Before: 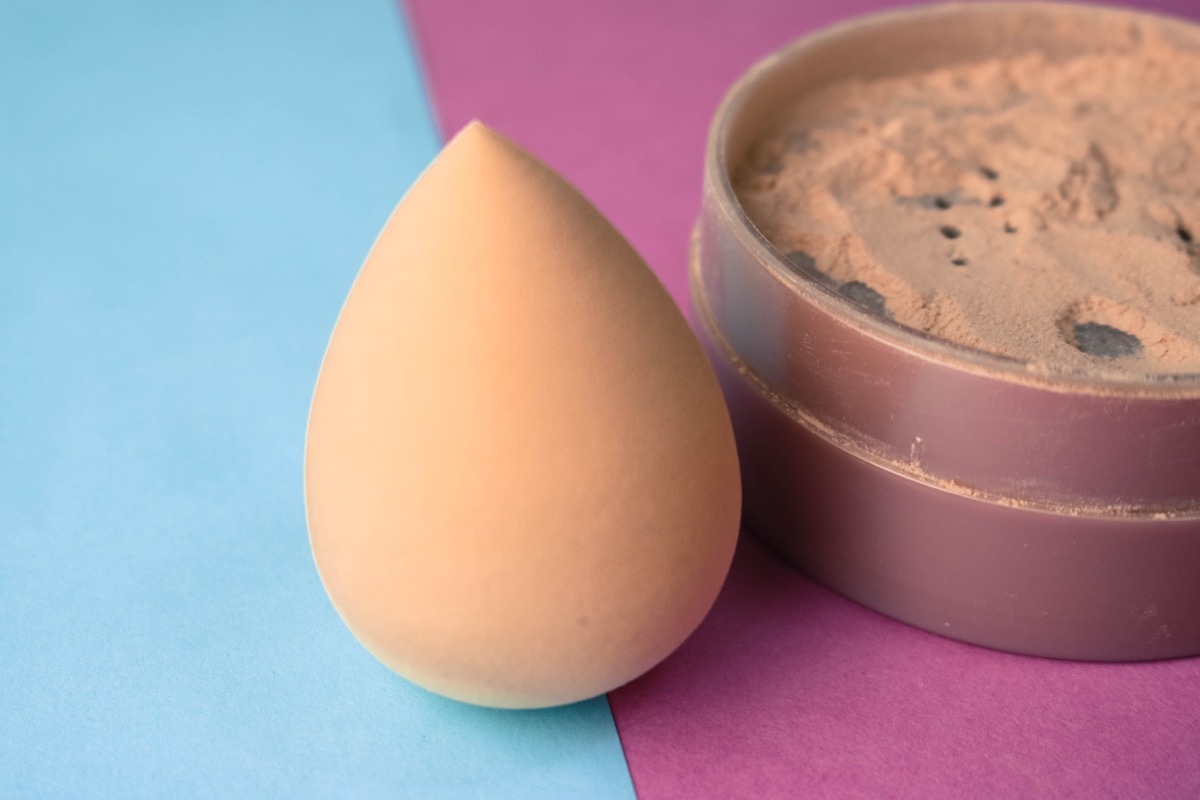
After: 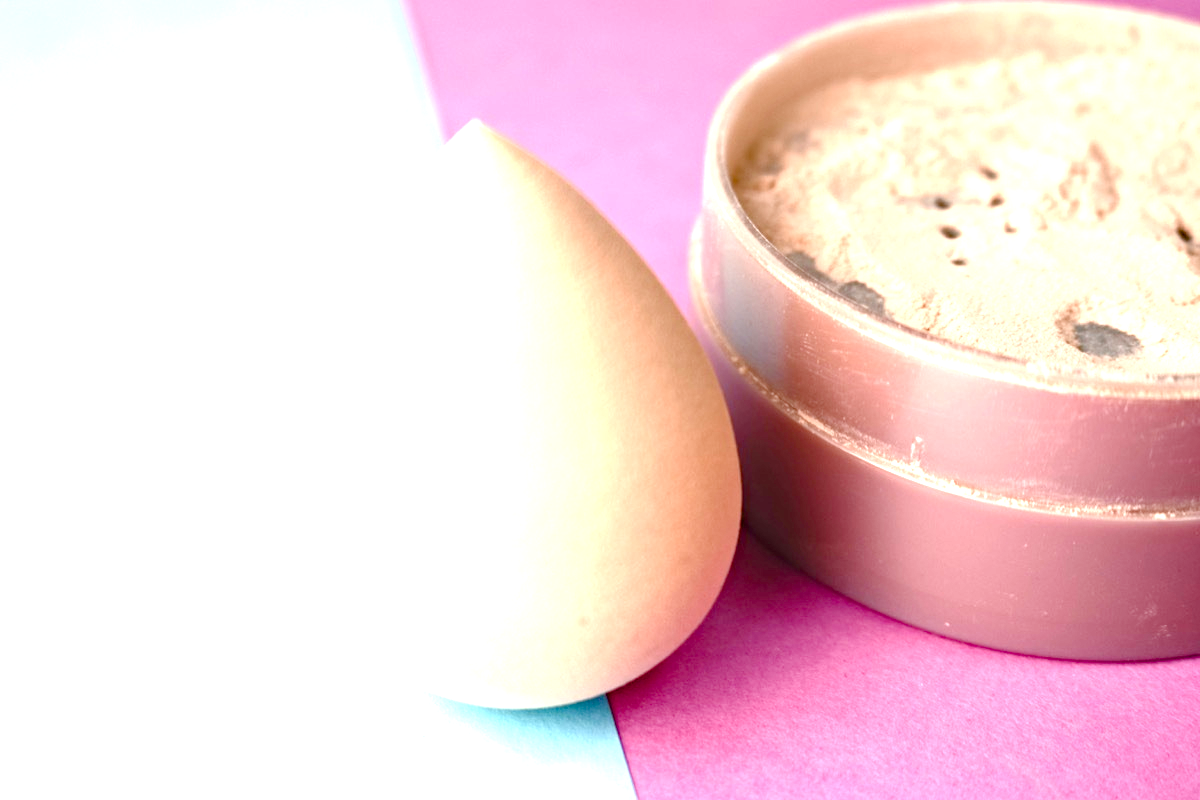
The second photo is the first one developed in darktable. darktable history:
exposure: black level correction 0, exposure 1.751 EV, compensate exposure bias true, compensate highlight preservation false
haze removal: compatibility mode true, adaptive false
color balance rgb: power › chroma 0.269%, power › hue 61.05°, perceptual saturation grading › global saturation 20%, perceptual saturation grading › highlights -50.389%, perceptual saturation grading › shadows 30.232%
